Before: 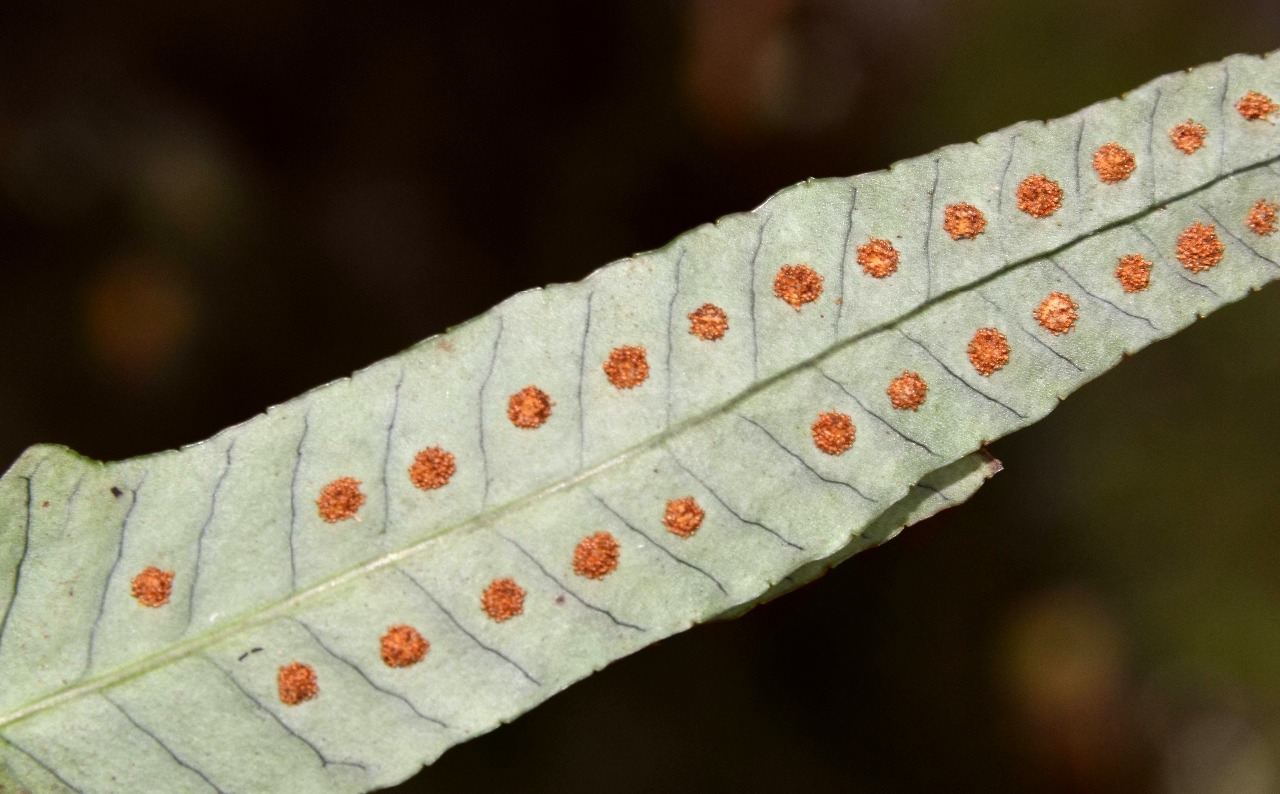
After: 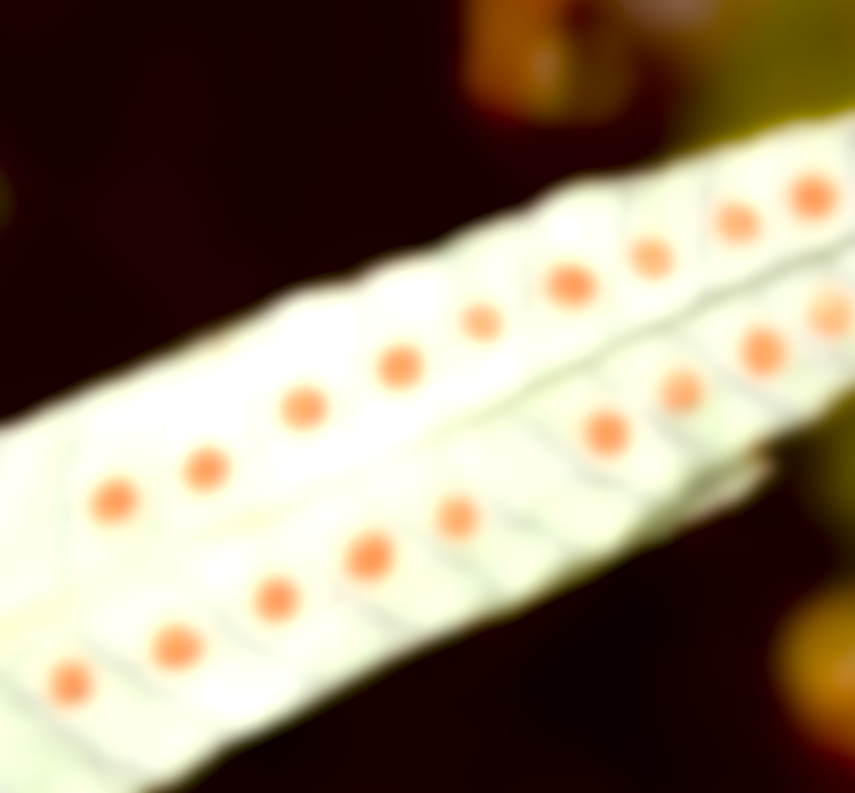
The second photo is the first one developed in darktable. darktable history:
crop and rotate: left 17.732%, right 15.423%
lowpass: on, module defaults
tone equalizer: -7 EV 0.15 EV, -6 EV 0.6 EV, -5 EV 1.15 EV, -4 EV 1.33 EV, -3 EV 1.15 EV, -2 EV 0.6 EV, -1 EV 0.15 EV, mask exposure compensation -0.5 EV
exposure: black level correction 0.008, exposure 0.979 EV, compensate highlight preservation false
